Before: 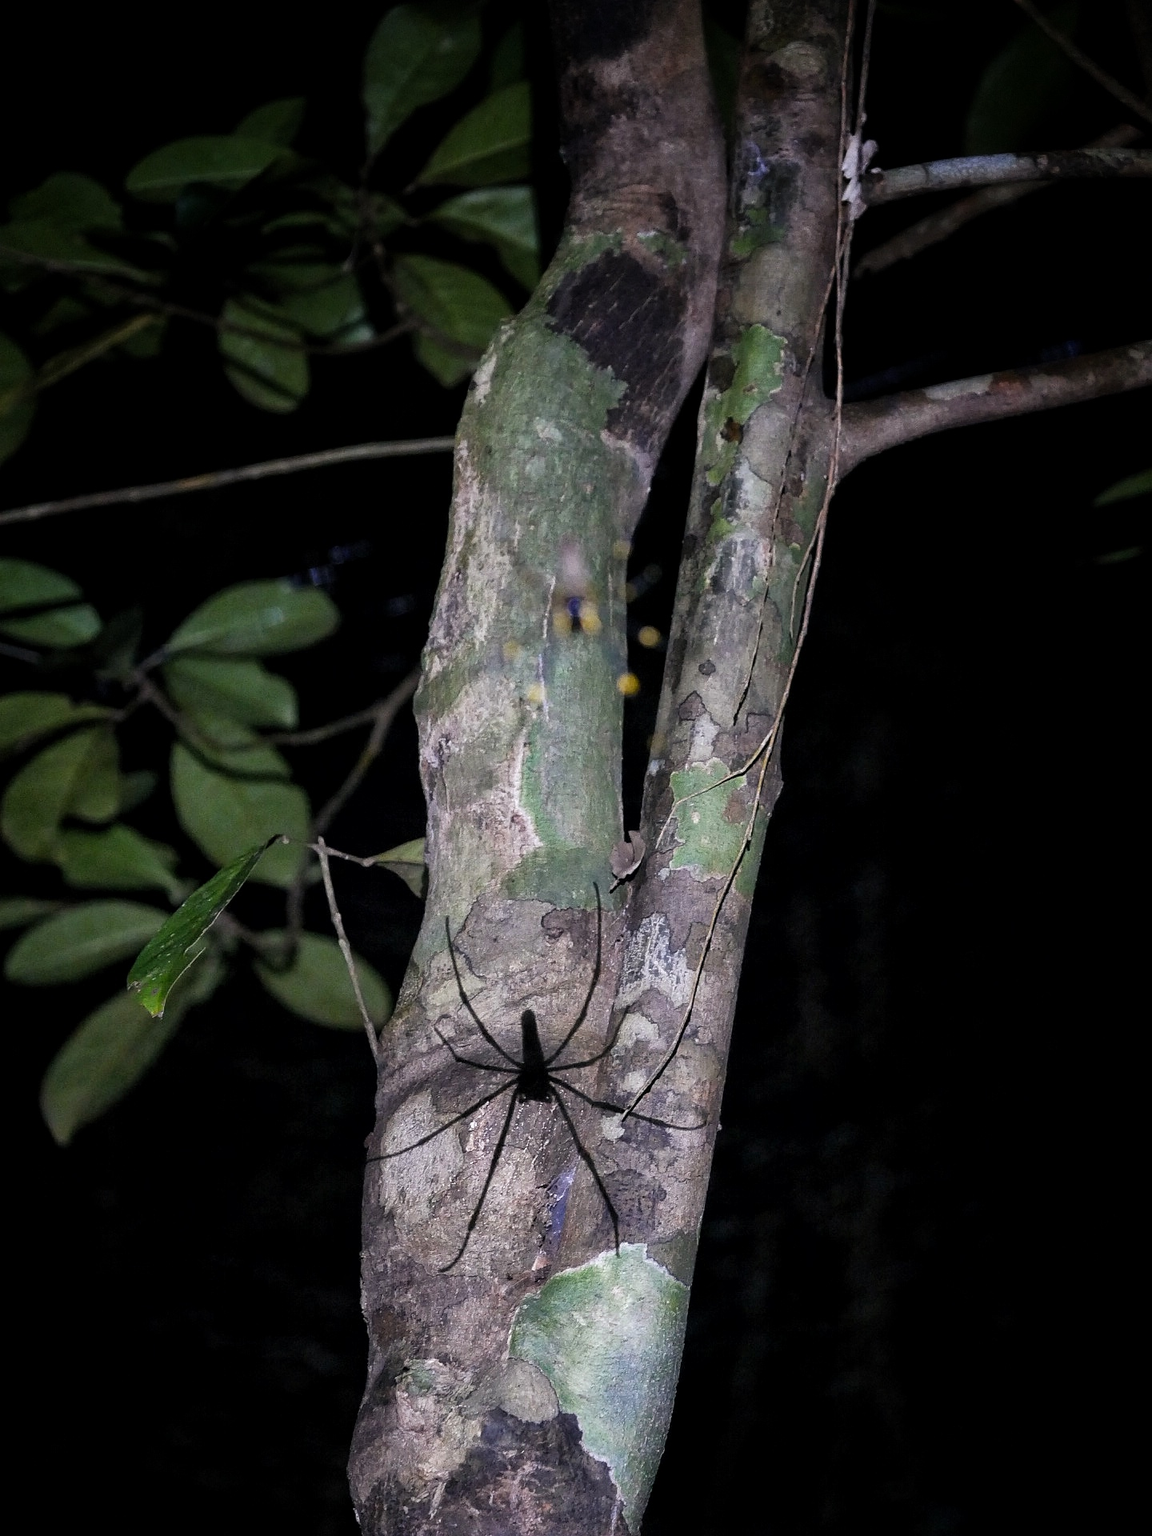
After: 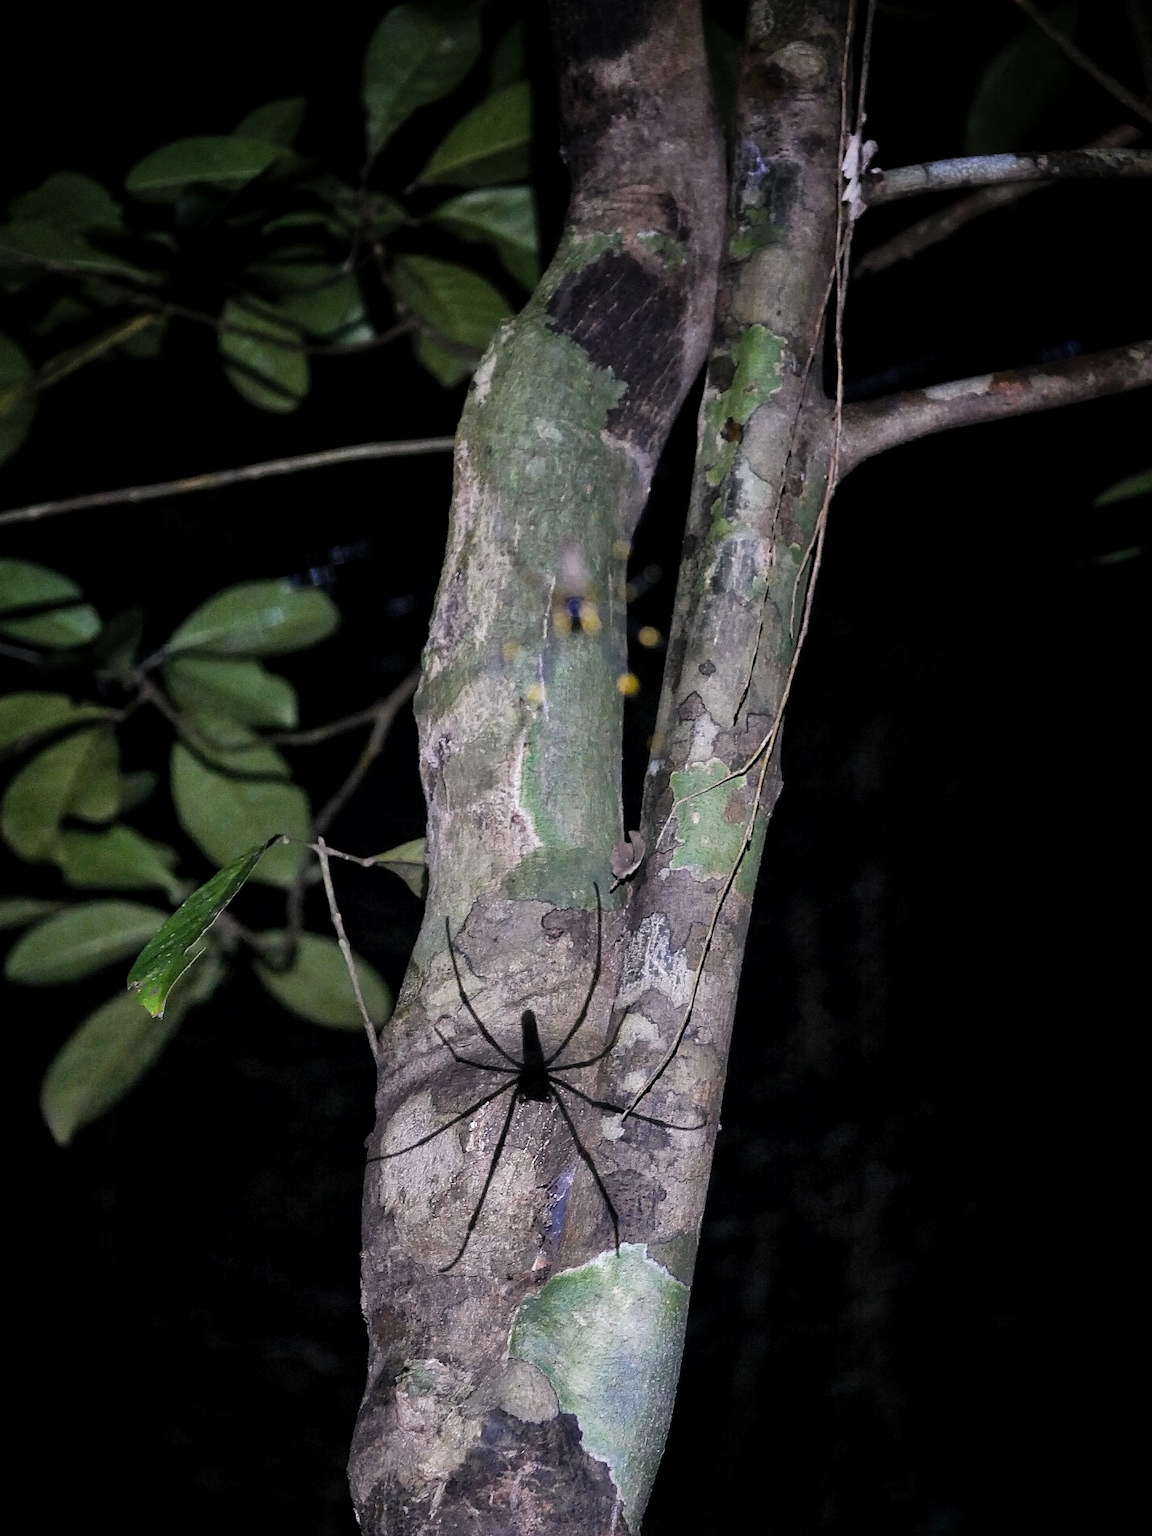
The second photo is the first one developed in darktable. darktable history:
shadows and highlights: shadows 32.1, highlights -31.26, soften with gaussian
